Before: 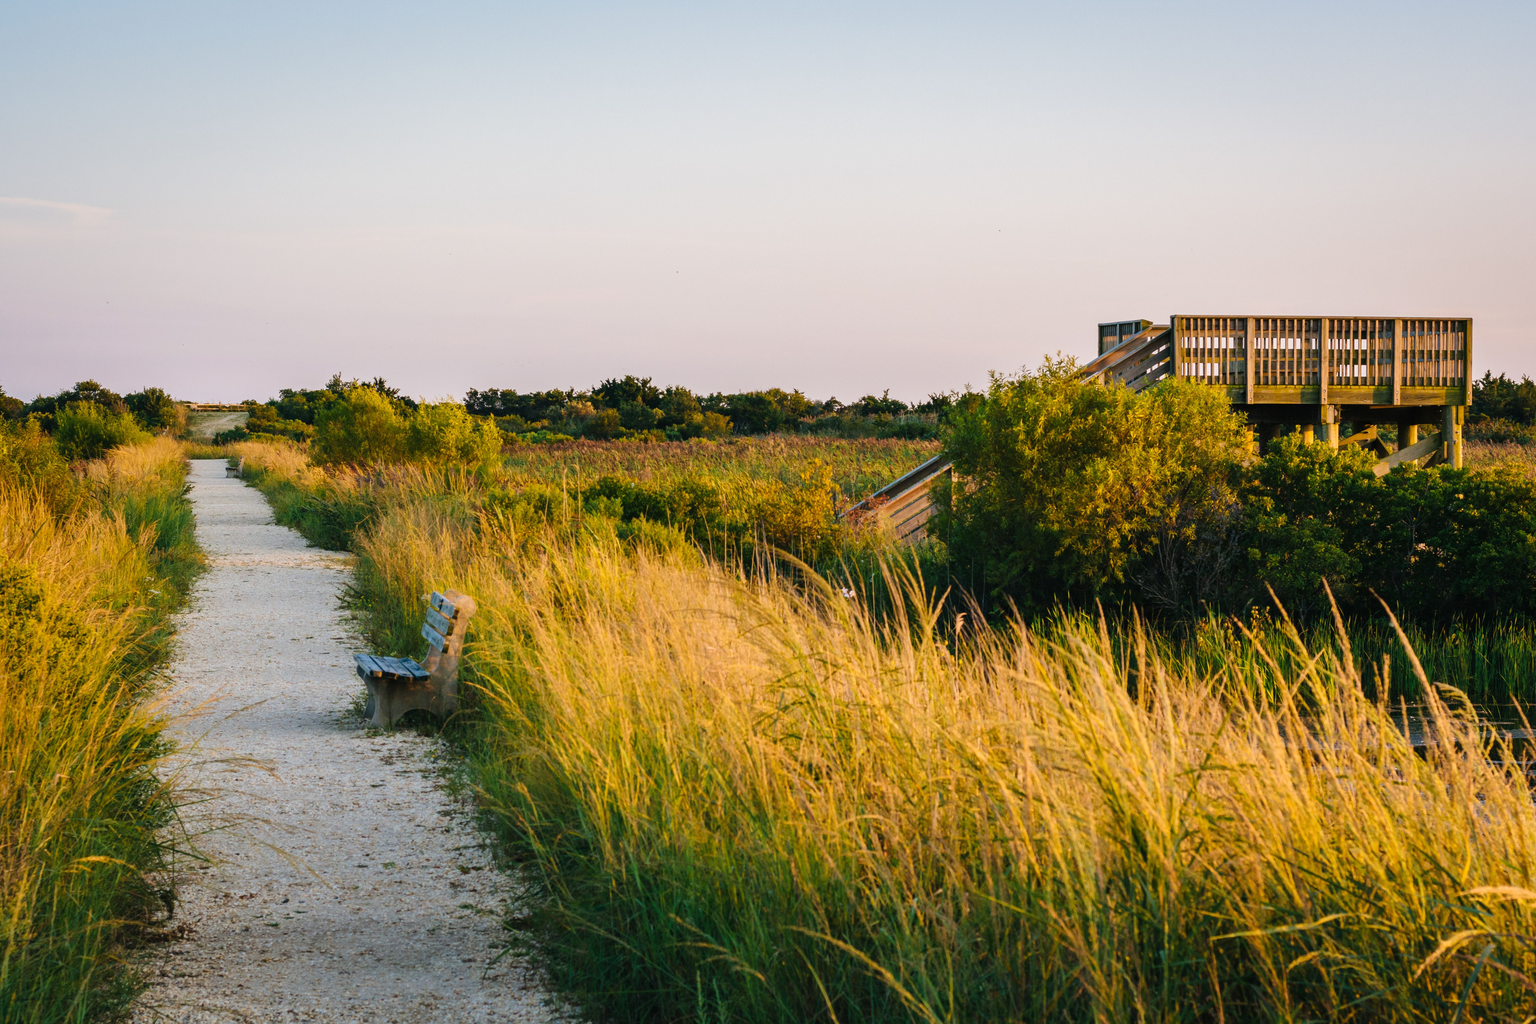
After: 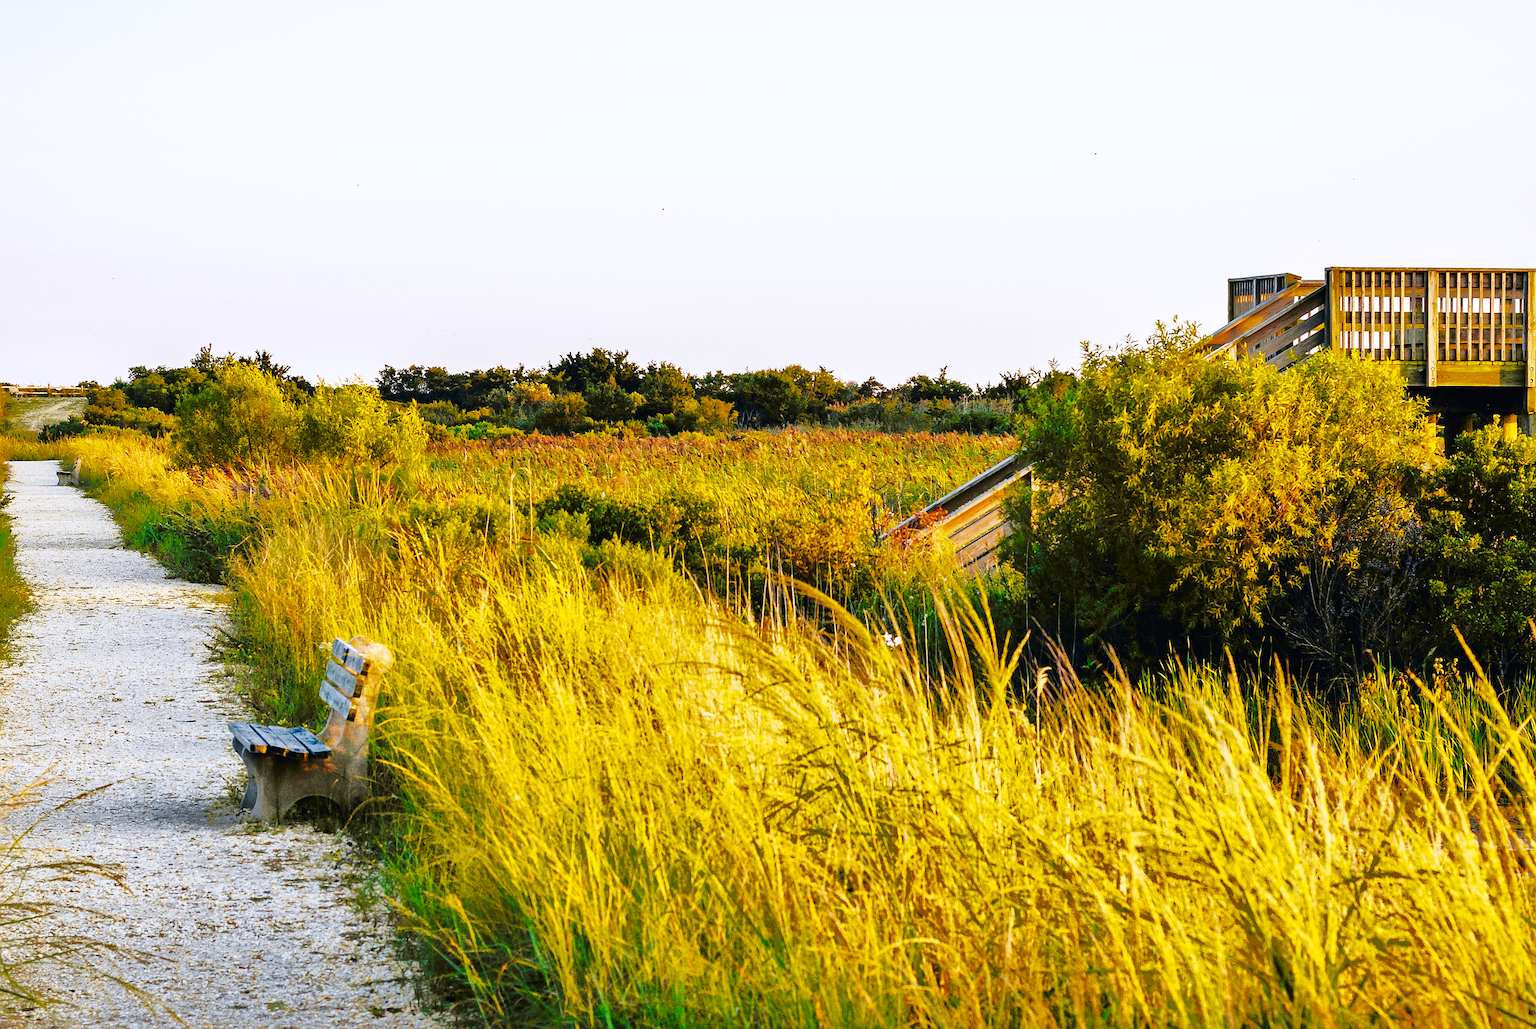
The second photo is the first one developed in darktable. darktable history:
sharpen: radius 1.425, amount 1.26, threshold 0.636
tone curve: curves: ch0 [(0, 0) (0.15, 0.17) (0.452, 0.437) (0.611, 0.588) (0.751, 0.749) (1, 1)]; ch1 [(0, 0) (0.325, 0.327) (0.412, 0.45) (0.453, 0.484) (0.5, 0.501) (0.541, 0.55) (0.617, 0.612) (0.695, 0.697) (1, 1)]; ch2 [(0, 0) (0.386, 0.397) (0.452, 0.459) (0.505, 0.498) (0.524, 0.547) (0.574, 0.566) (0.633, 0.641) (1, 1)], color space Lab, independent channels, preserve colors none
shadows and highlights: shadows -19.19, highlights -73.37
crop and rotate: left 11.981%, top 11.368%, right 13.52%, bottom 13.696%
exposure: exposure 0.187 EV, compensate highlight preservation false
base curve: curves: ch0 [(0, 0) (0.007, 0.004) (0.027, 0.03) (0.046, 0.07) (0.207, 0.54) (0.442, 0.872) (0.673, 0.972) (1, 1)], preserve colors none
